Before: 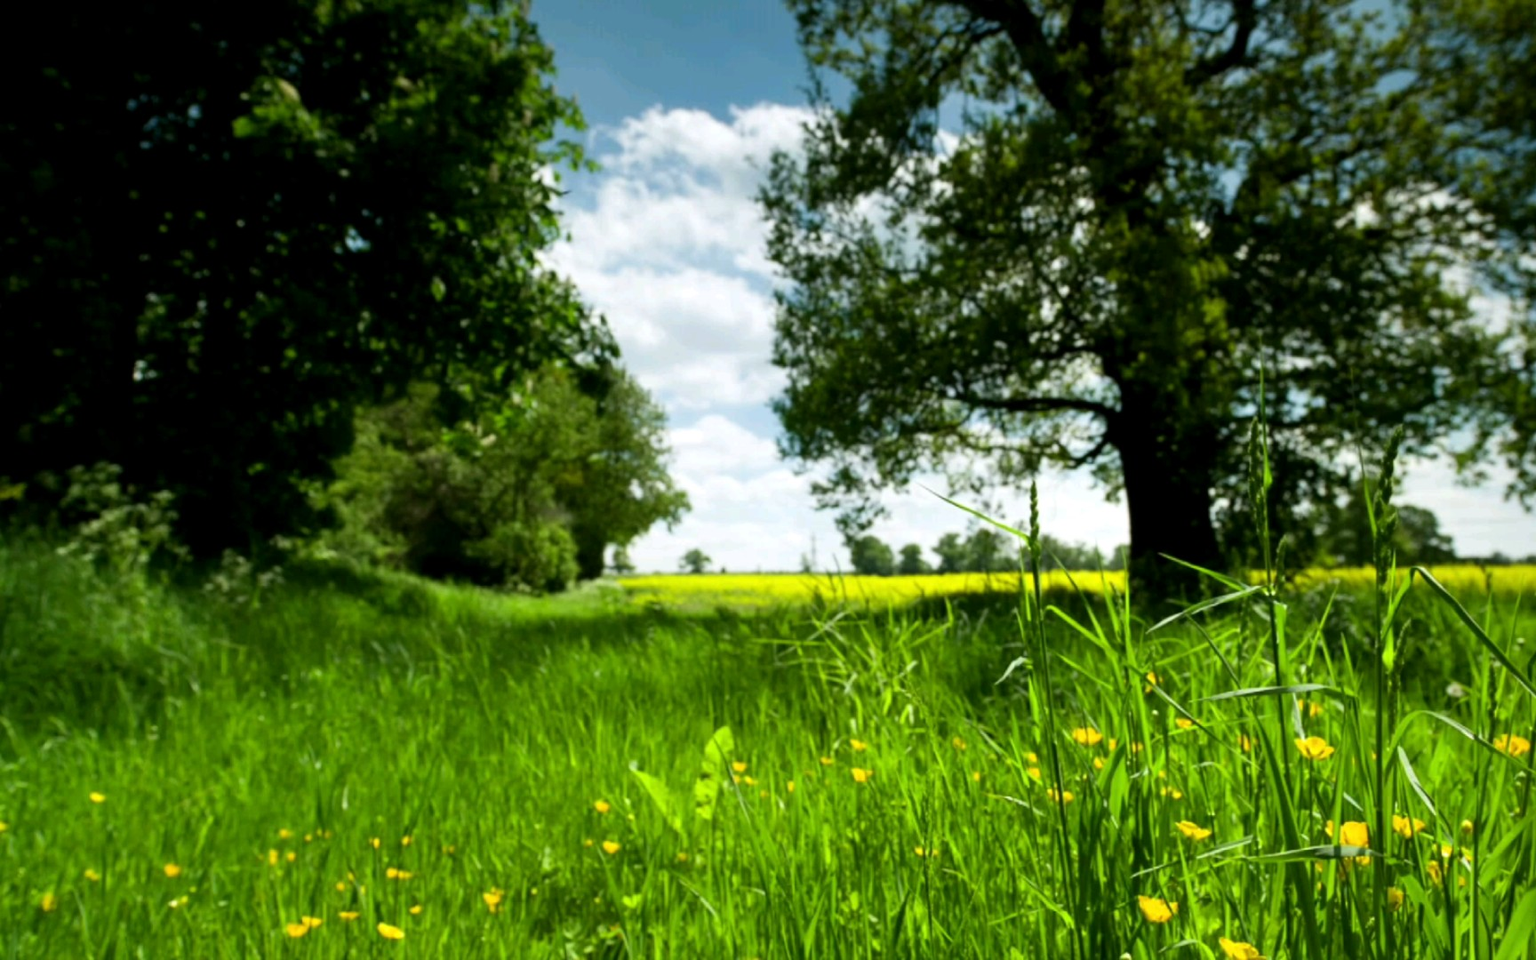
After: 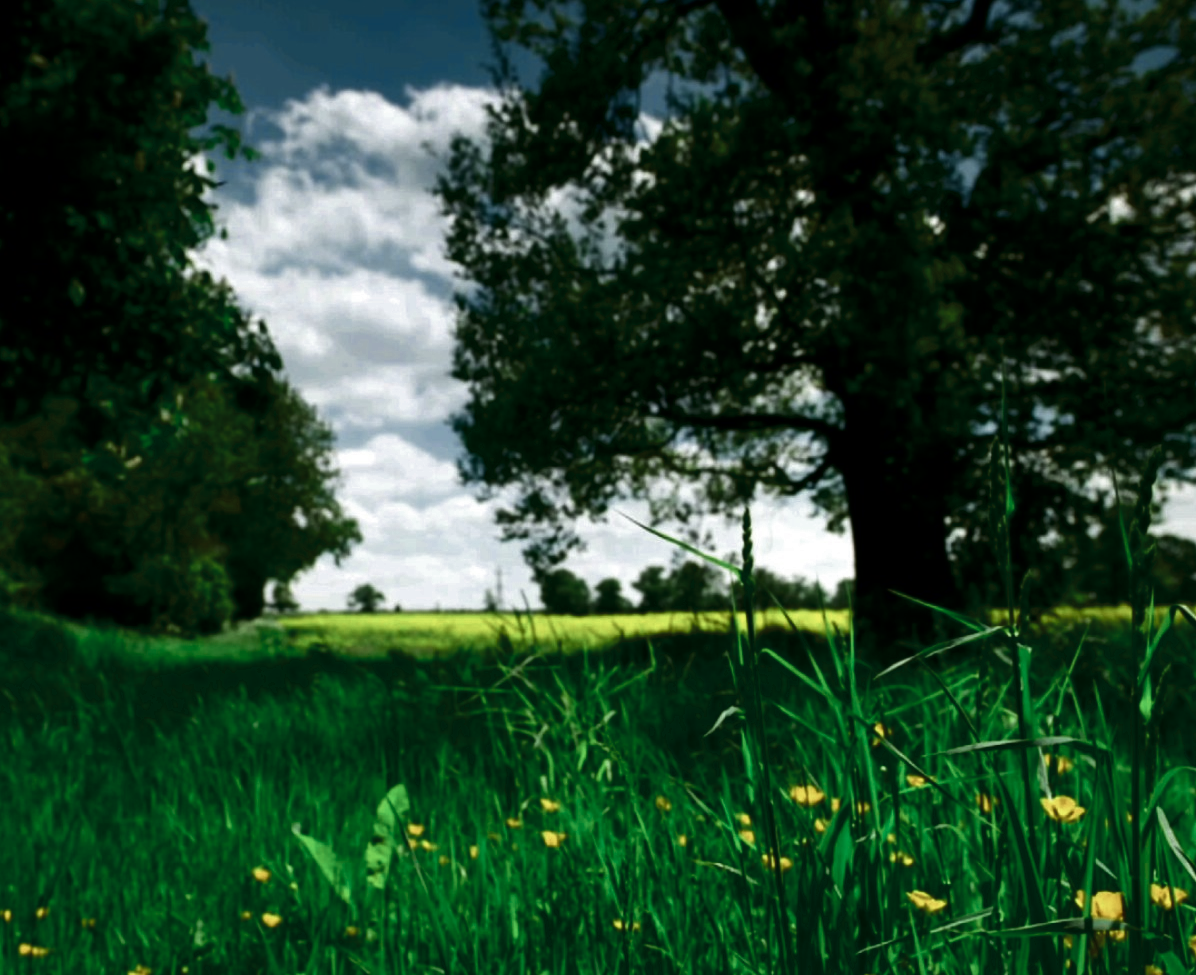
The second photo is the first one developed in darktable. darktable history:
crop and rotate: left 24.123%, top 3.07%, right 6.653%, bottom 6.644%
color zones: curves: ch0 [(0, 0.5) (0.125, 0.4) (0.25, 0.5) (0.375, 0.4) (0.5, 0.4) (0.625, 0.35) (0.75, 0.35) (0.875, 0.5)]; ch1 [(0, 0.35) (0.125, 0.45) (0.25, 0.35) (0.375, 0.35) (0.5, 0.35) (0.625, 0.35) (0.75, 0.45) (0.875, 0.35)]; ch2 [(0, 0.6) (0.125, 0.5) (0.25, 0.5) (0.375, 0.6) (0.5, 0.6) (0.625, 0.5) (0.75, 0.5) (0.875, 0.5)]
contrast brightness saturation: brightness -0.514
velvia: on, module defaults
